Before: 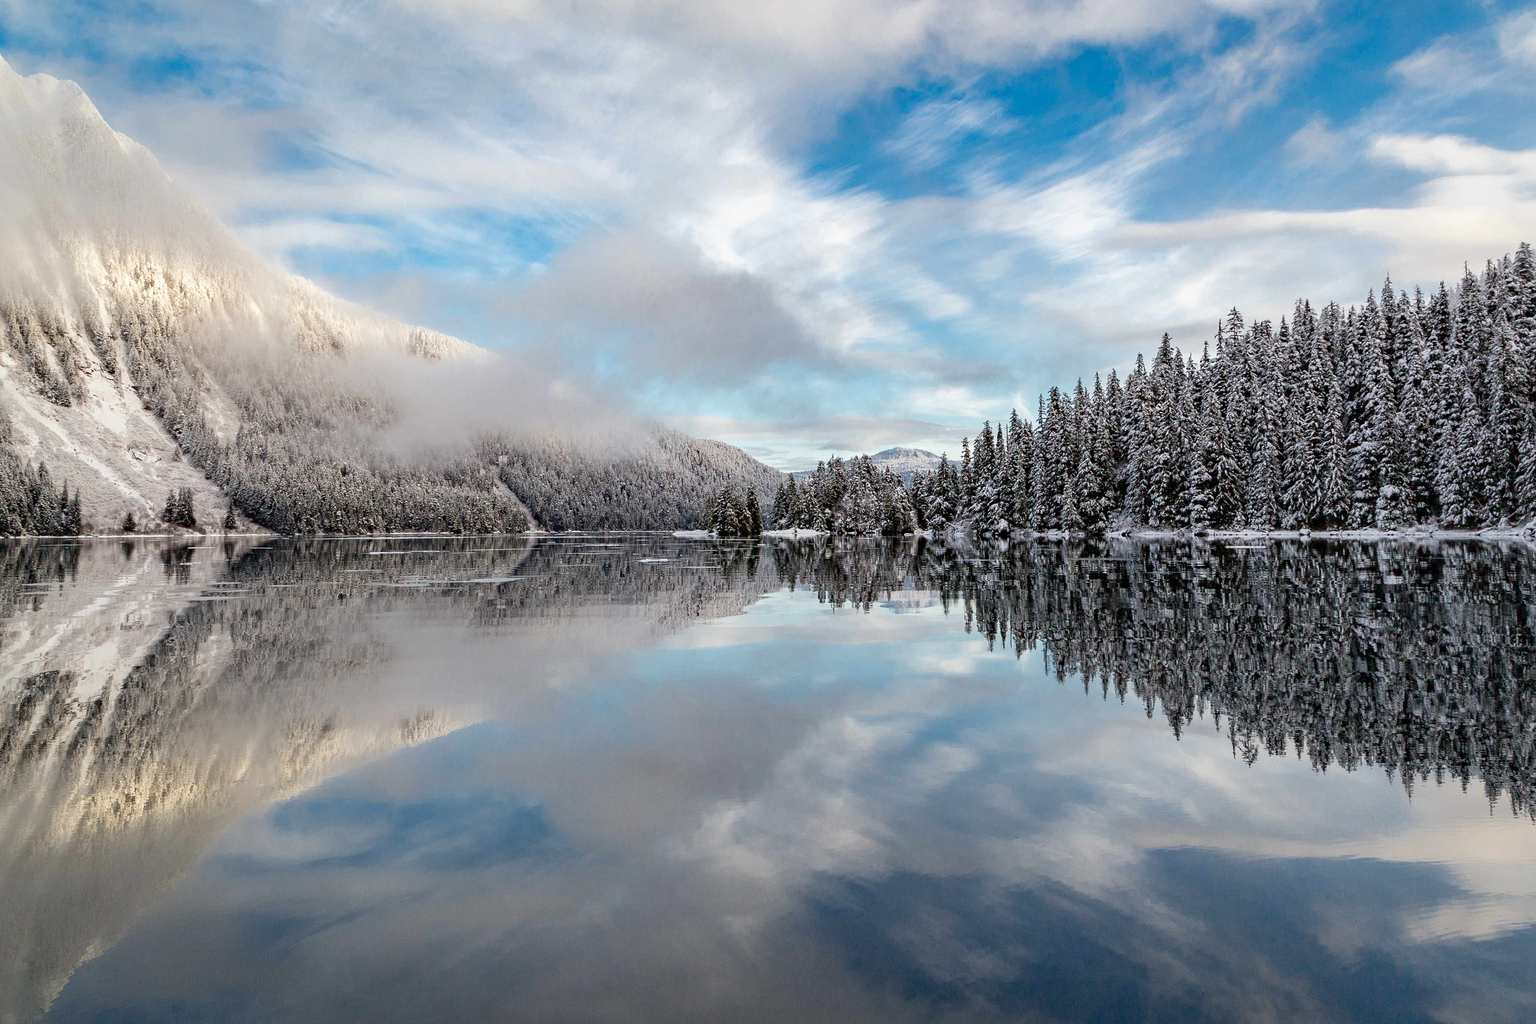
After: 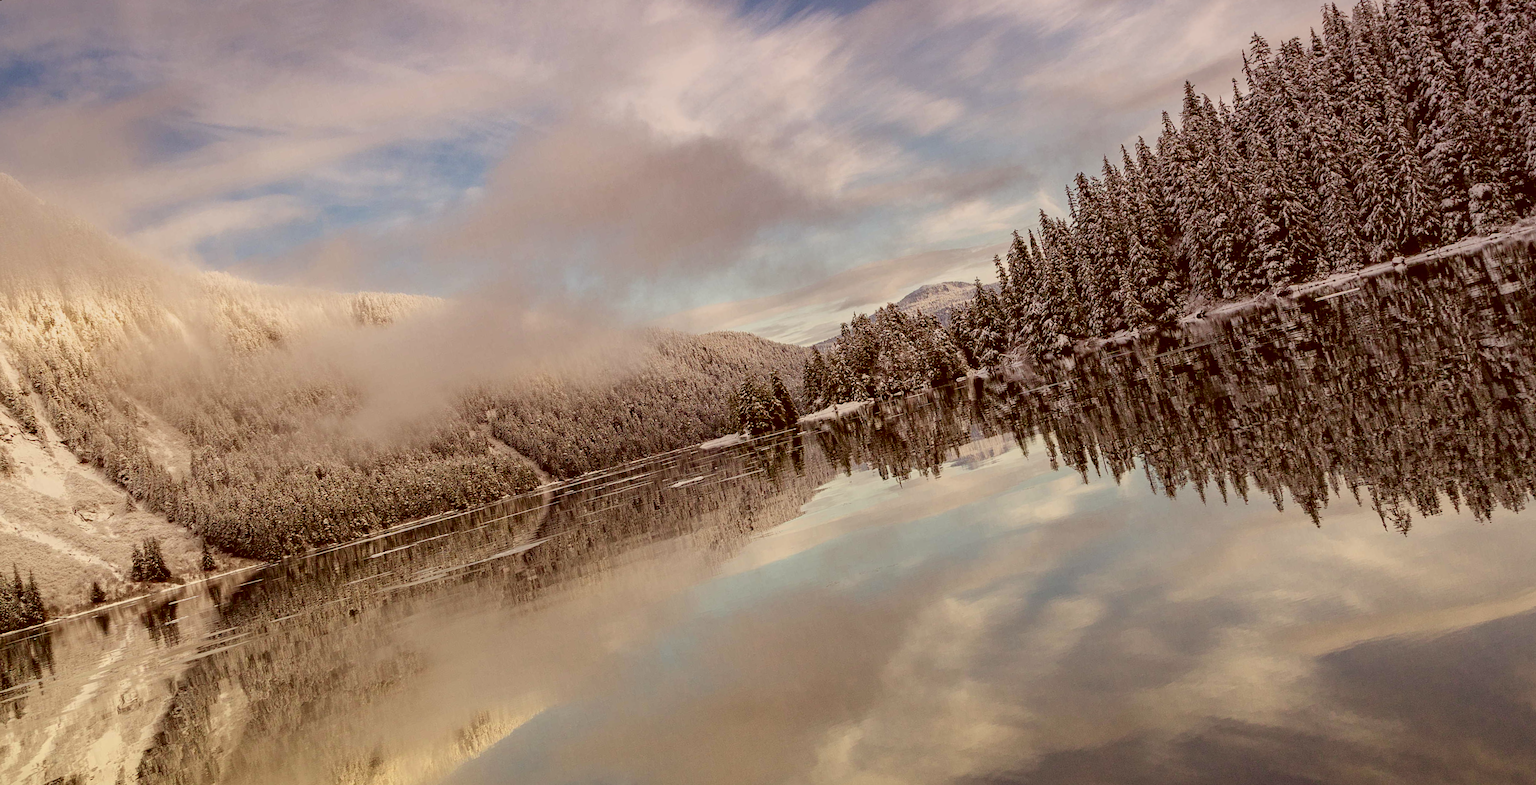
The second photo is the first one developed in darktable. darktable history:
graduated density: hue 238.83°, saturation 50%
color correction: highlights a* 1.12, highlights b* 24.26, shadows a* 15.58, shadows b* 24.26
crop: right 4.126%, bottom 0.031%
rotate and perspective: rotation -14.8°, crop left 0.1, crop right 0.903, crop top 0.25, crop bottom 0.748
